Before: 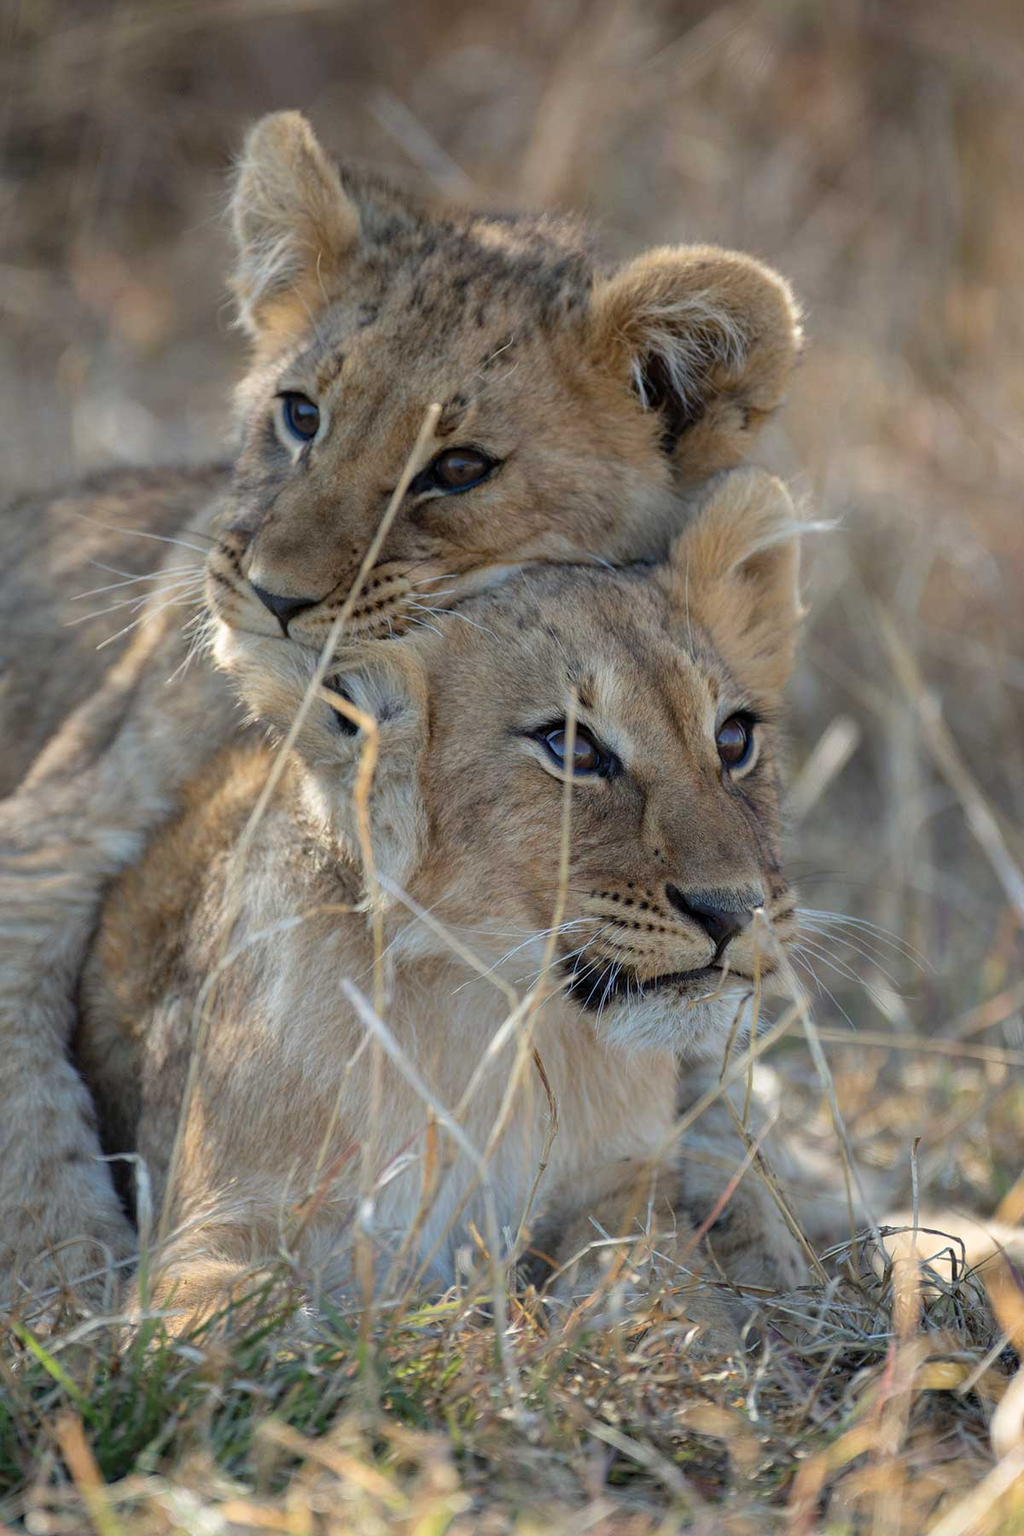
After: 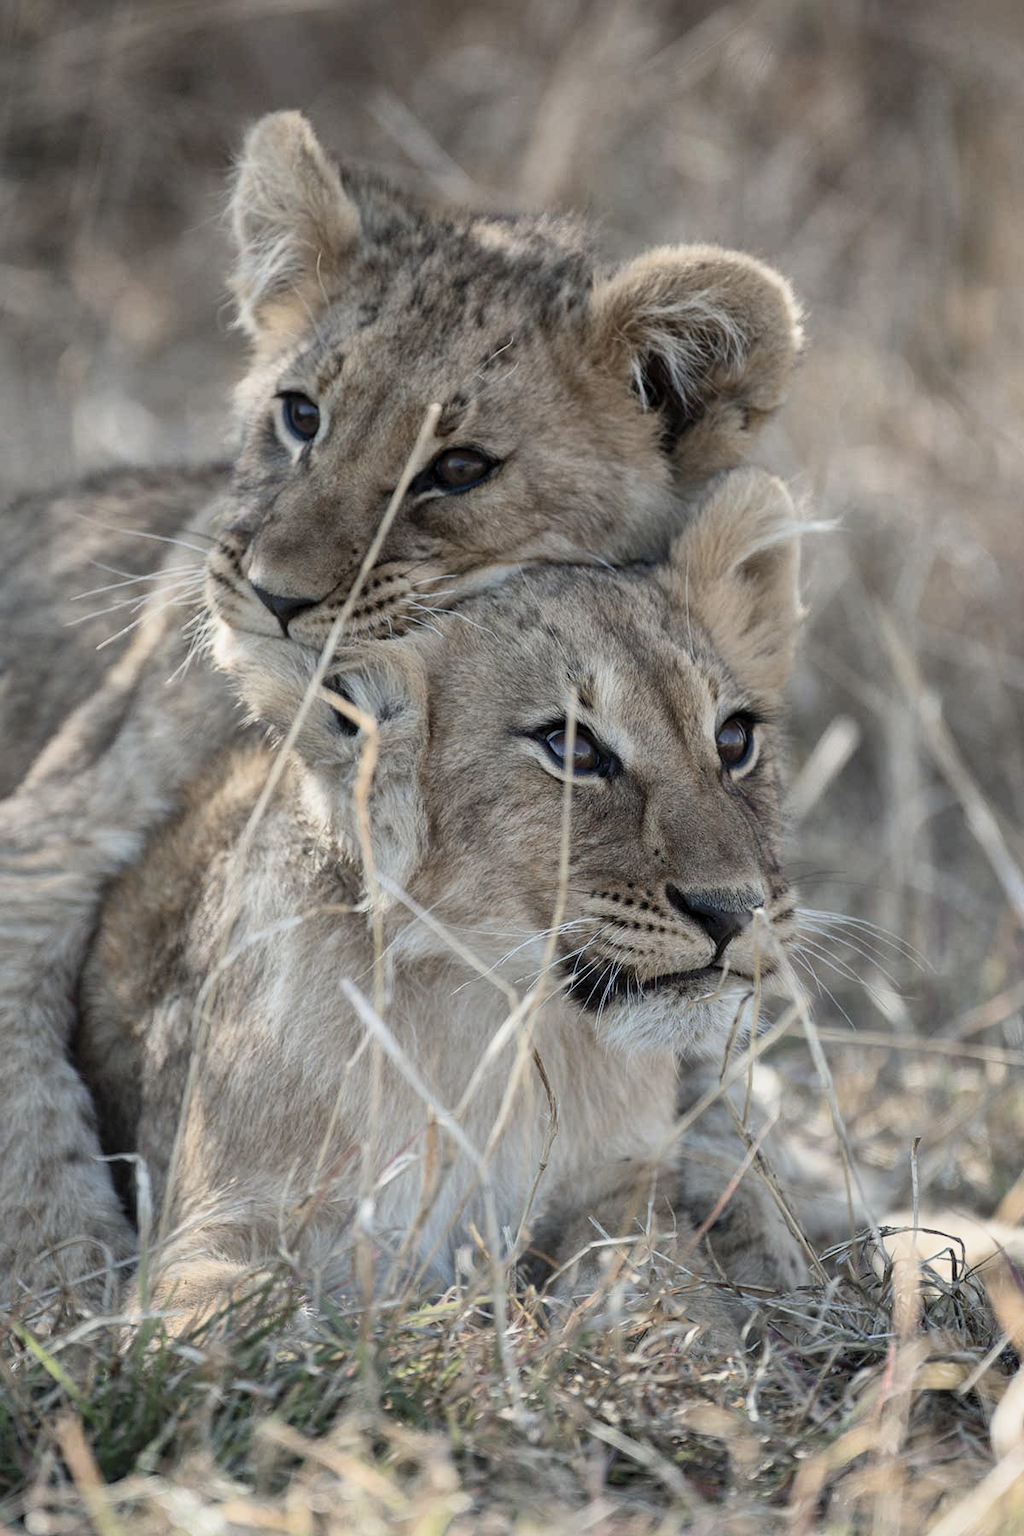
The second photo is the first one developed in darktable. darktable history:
local contrast: mode bilateral grid, contrast 20, coarseness 49, detail 119%, midtone range 0.2
contrast brightness saturation: contrast 0.24, brightness 0.253, saturation 0.392
color zones: curves: ch0 [(0, 0.6) (0.129, 0.508) (0.193, 0.483) (0.429, 0.5) (0.571, 0.5) (0.714, 0.5) (0.857, 0.5) (1, 0.6)]; ch1 [(0, 0.481) (0.112, 0.245) (0.213, 0.223) (0.429, 0.233) (0.571, 0.231) (0.683, 0.242) (0.857, 0.296) (1, 0.481)]
exposure: exposure -0.49 EV, compensate highlight preservation false
